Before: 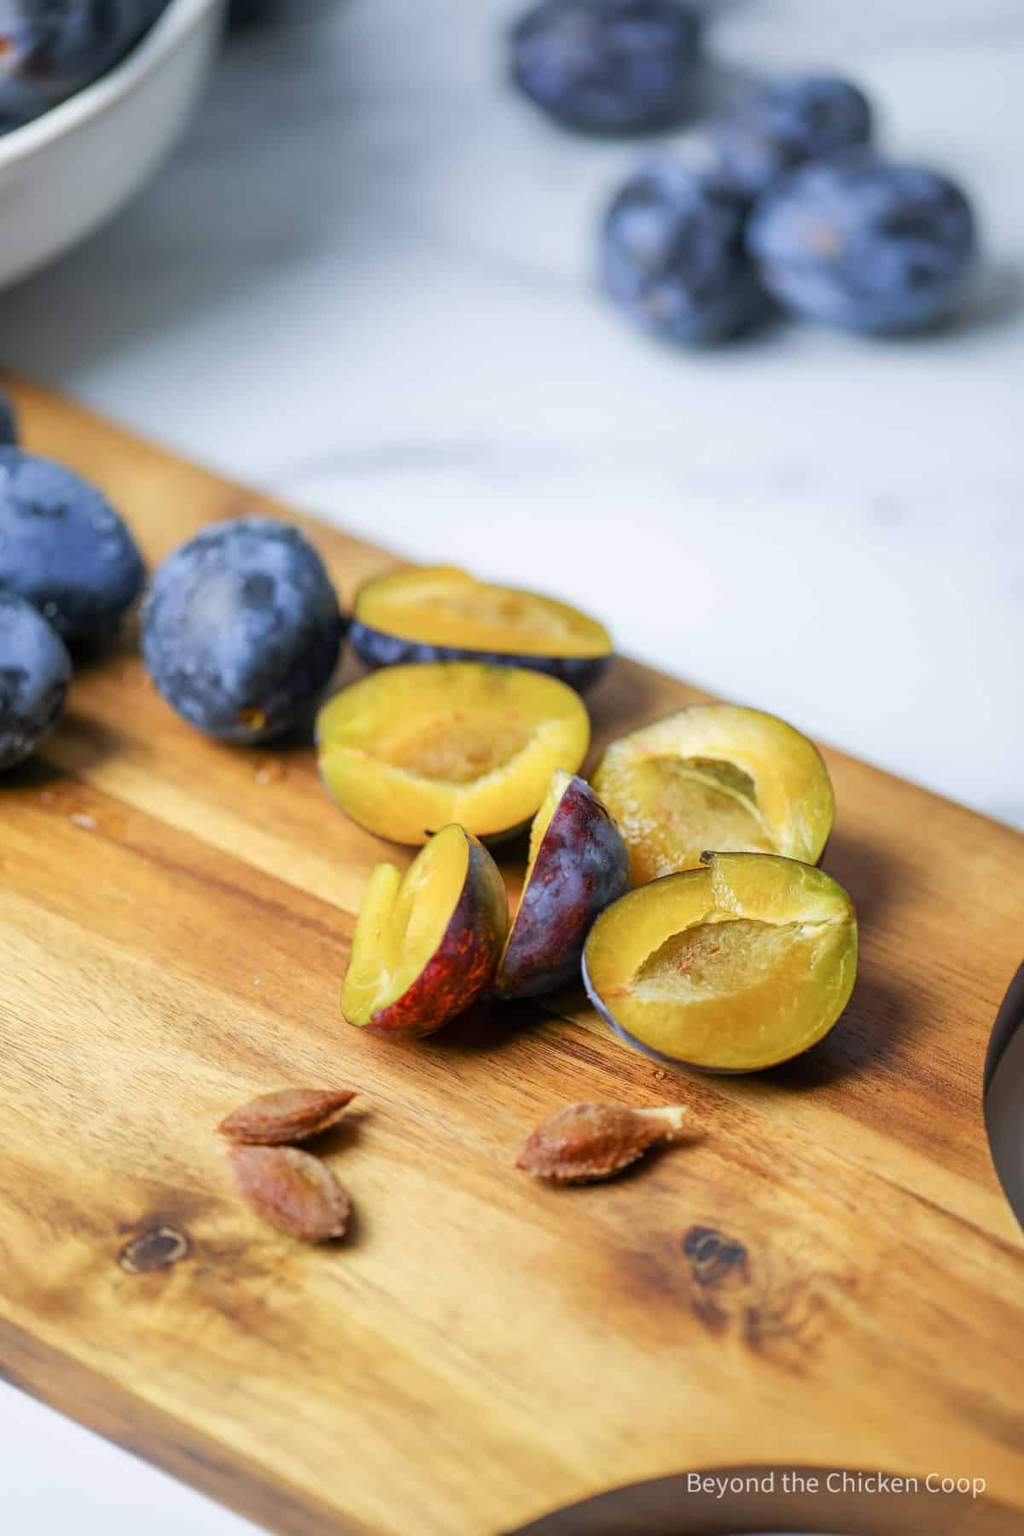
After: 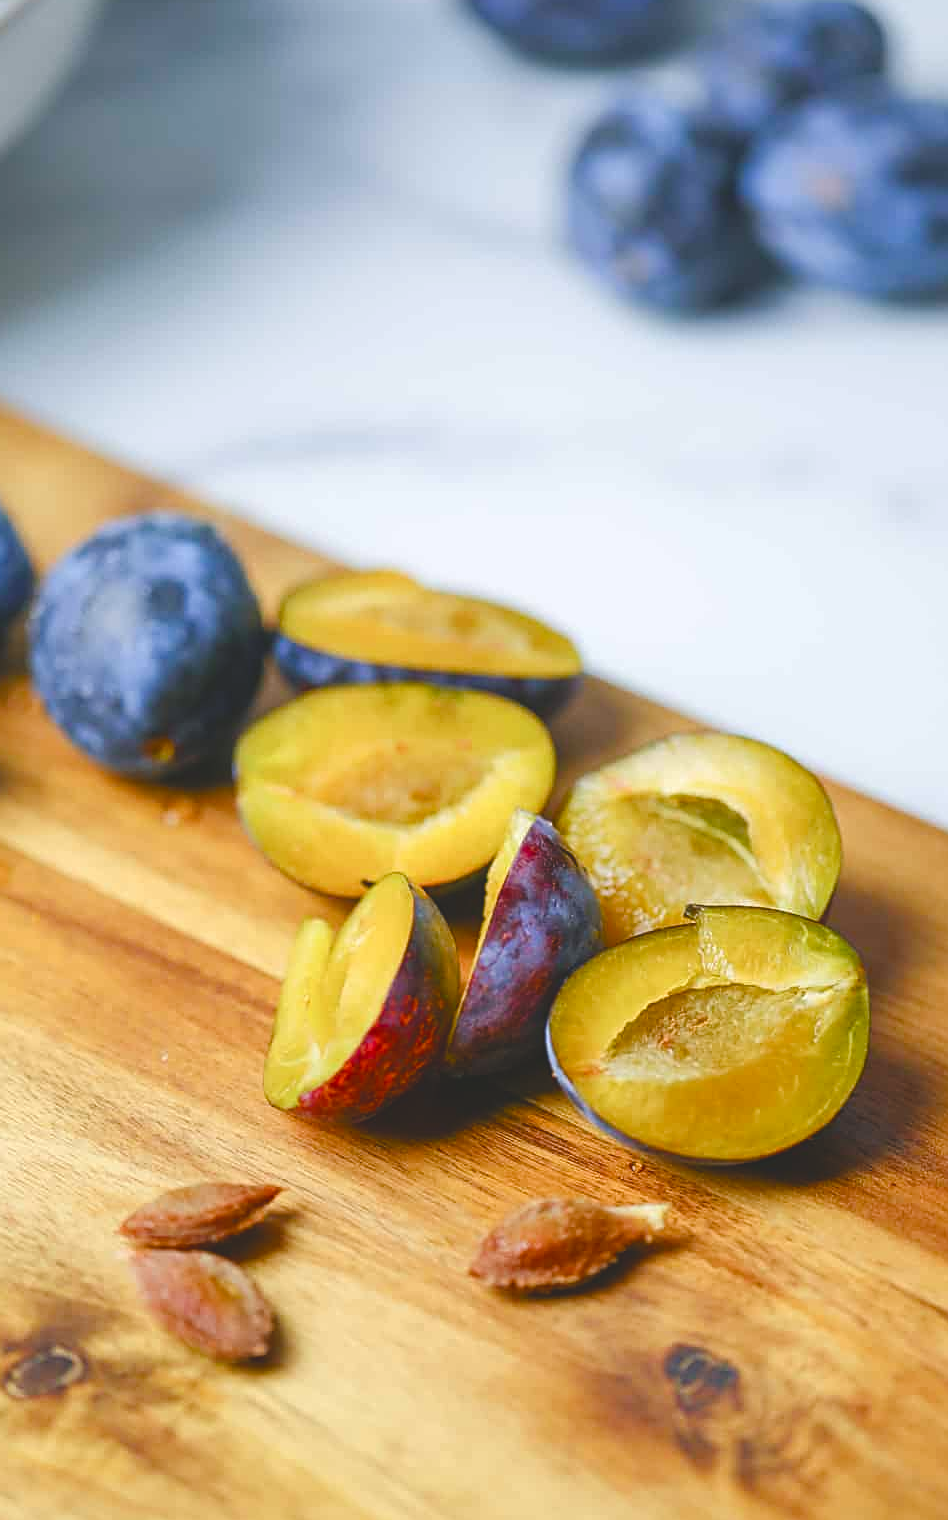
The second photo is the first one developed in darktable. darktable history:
sharpen: on, module defaults
color balance rgb: shadows lift › chroma 0.804%, shadows lift › hue 111.2°, global offset › luminance 1.981%, perceptual saturation grading › global saturation 20%, perceptual saturation grading › highlights -25.396%, perceptual saturation grading › shadows 49.89%, global vibrance 20%
crop: left 11.371%, top 5.171%, right 9.595%, bottom 10.35%
